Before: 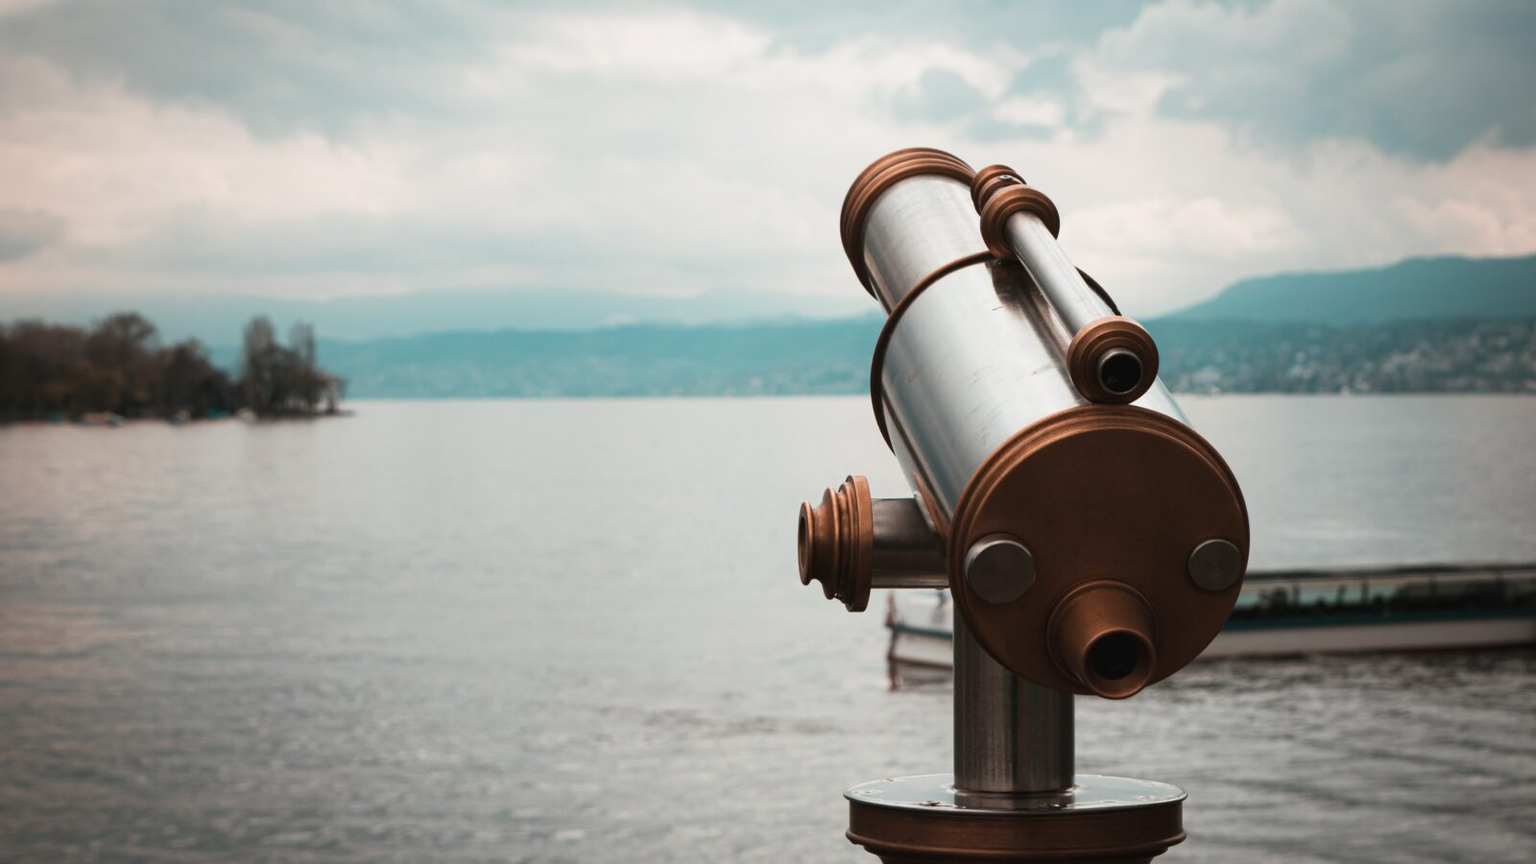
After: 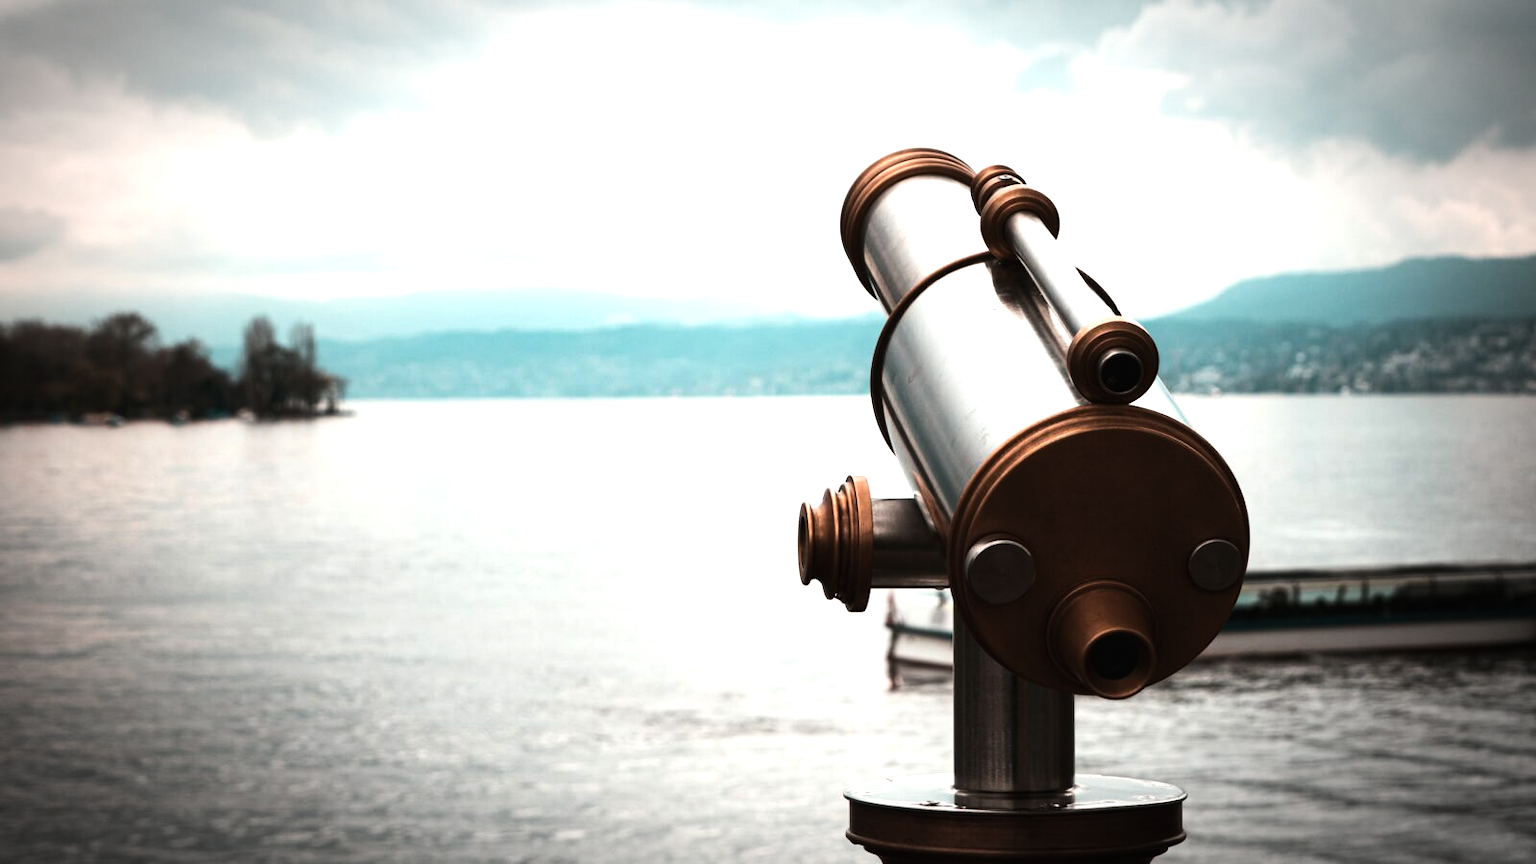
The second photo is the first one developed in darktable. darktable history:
tone equalizer: -8 EV -1.08 EV, -7 EV -1.01 EV, -6 EV -0.867 EV, -5 EV -0.578 EV, -3 EV 0.578 EV, -2 EV 0.867 EV, -1 EV 1.01 EV, +0 EV 1.08 EV, edges refinement/feathering 500, mask exposure compensation -1.57 EV, preserve details no
vignetting: automatic ratio true
